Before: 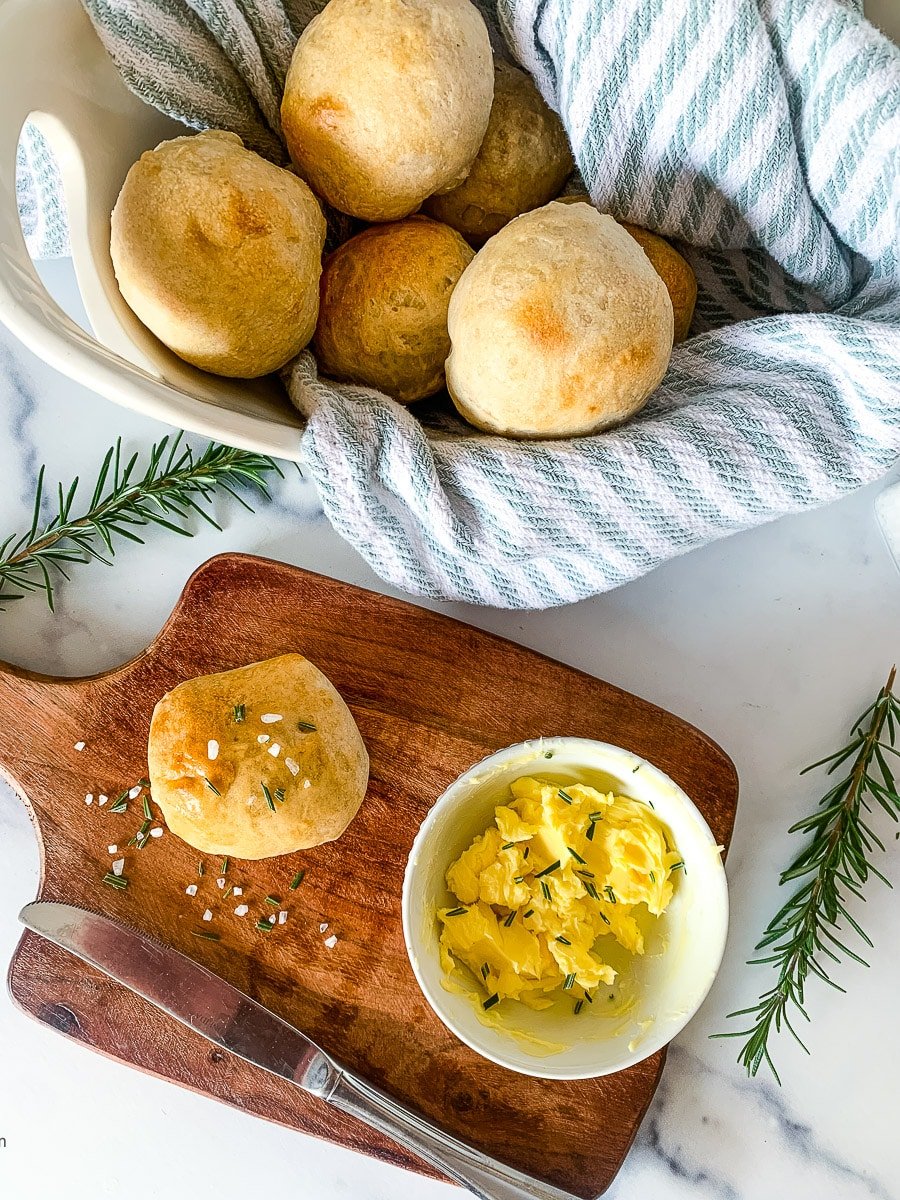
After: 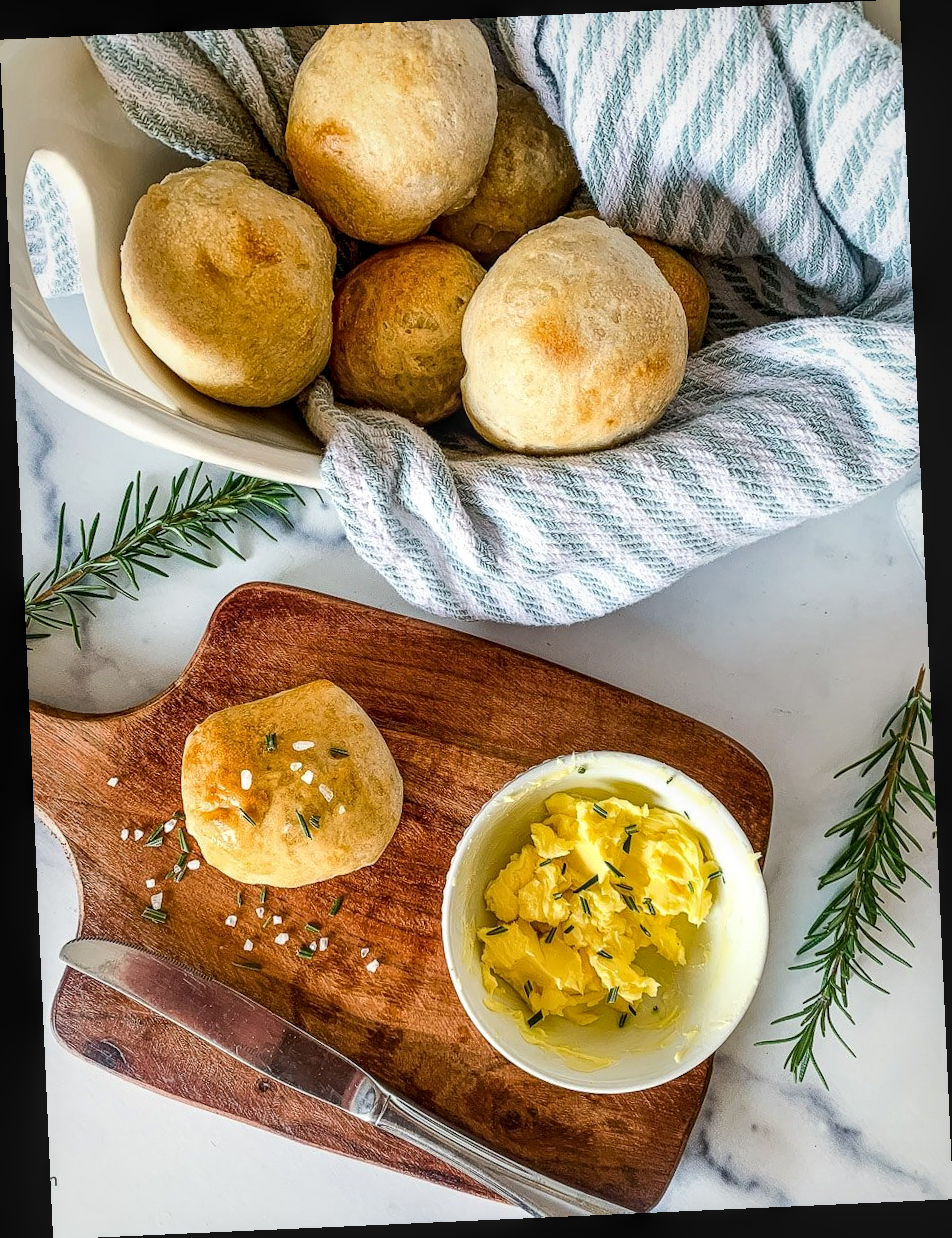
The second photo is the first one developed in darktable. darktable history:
rotate and perspective: rotation -2.56°, automatic cropping off
local contrast: on, module defaults
